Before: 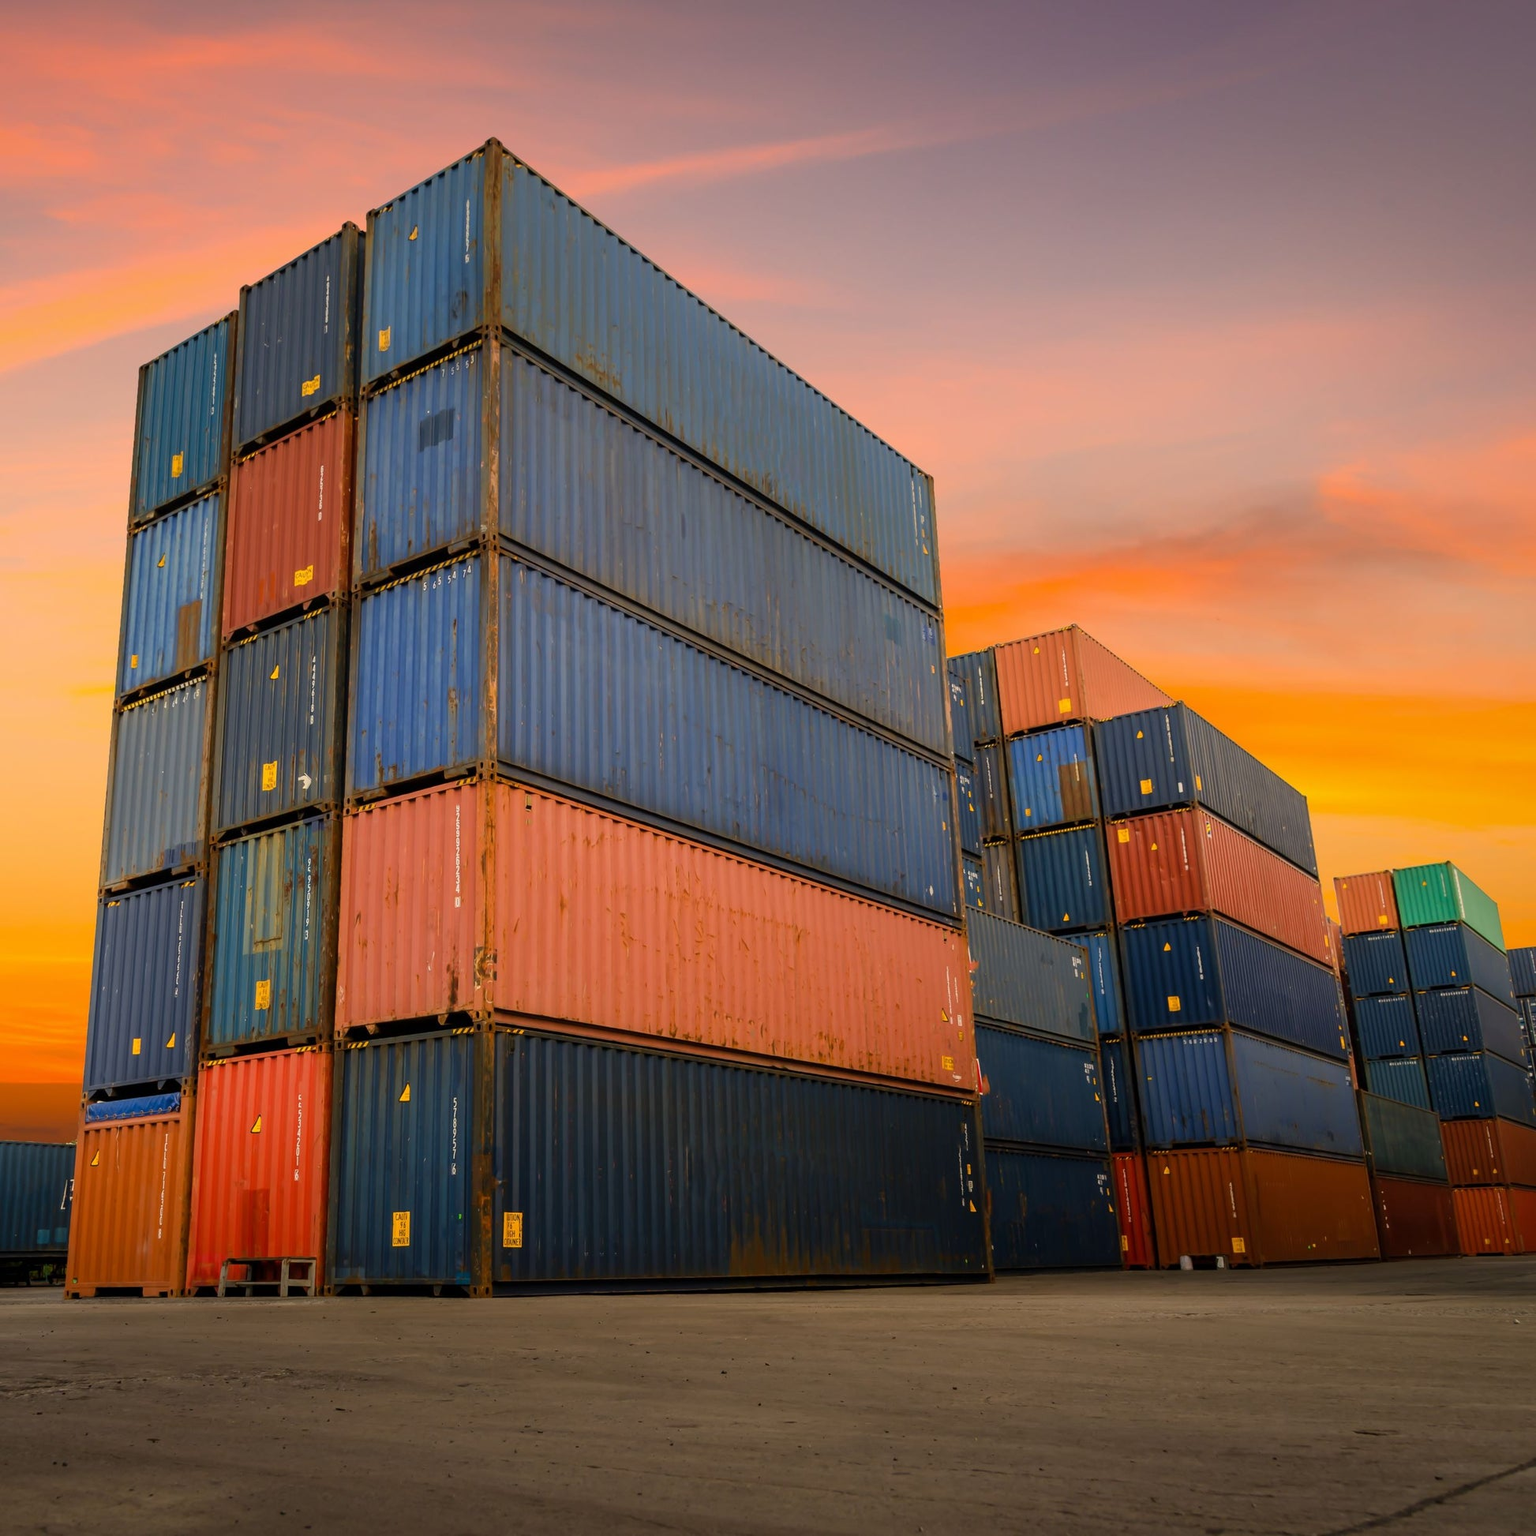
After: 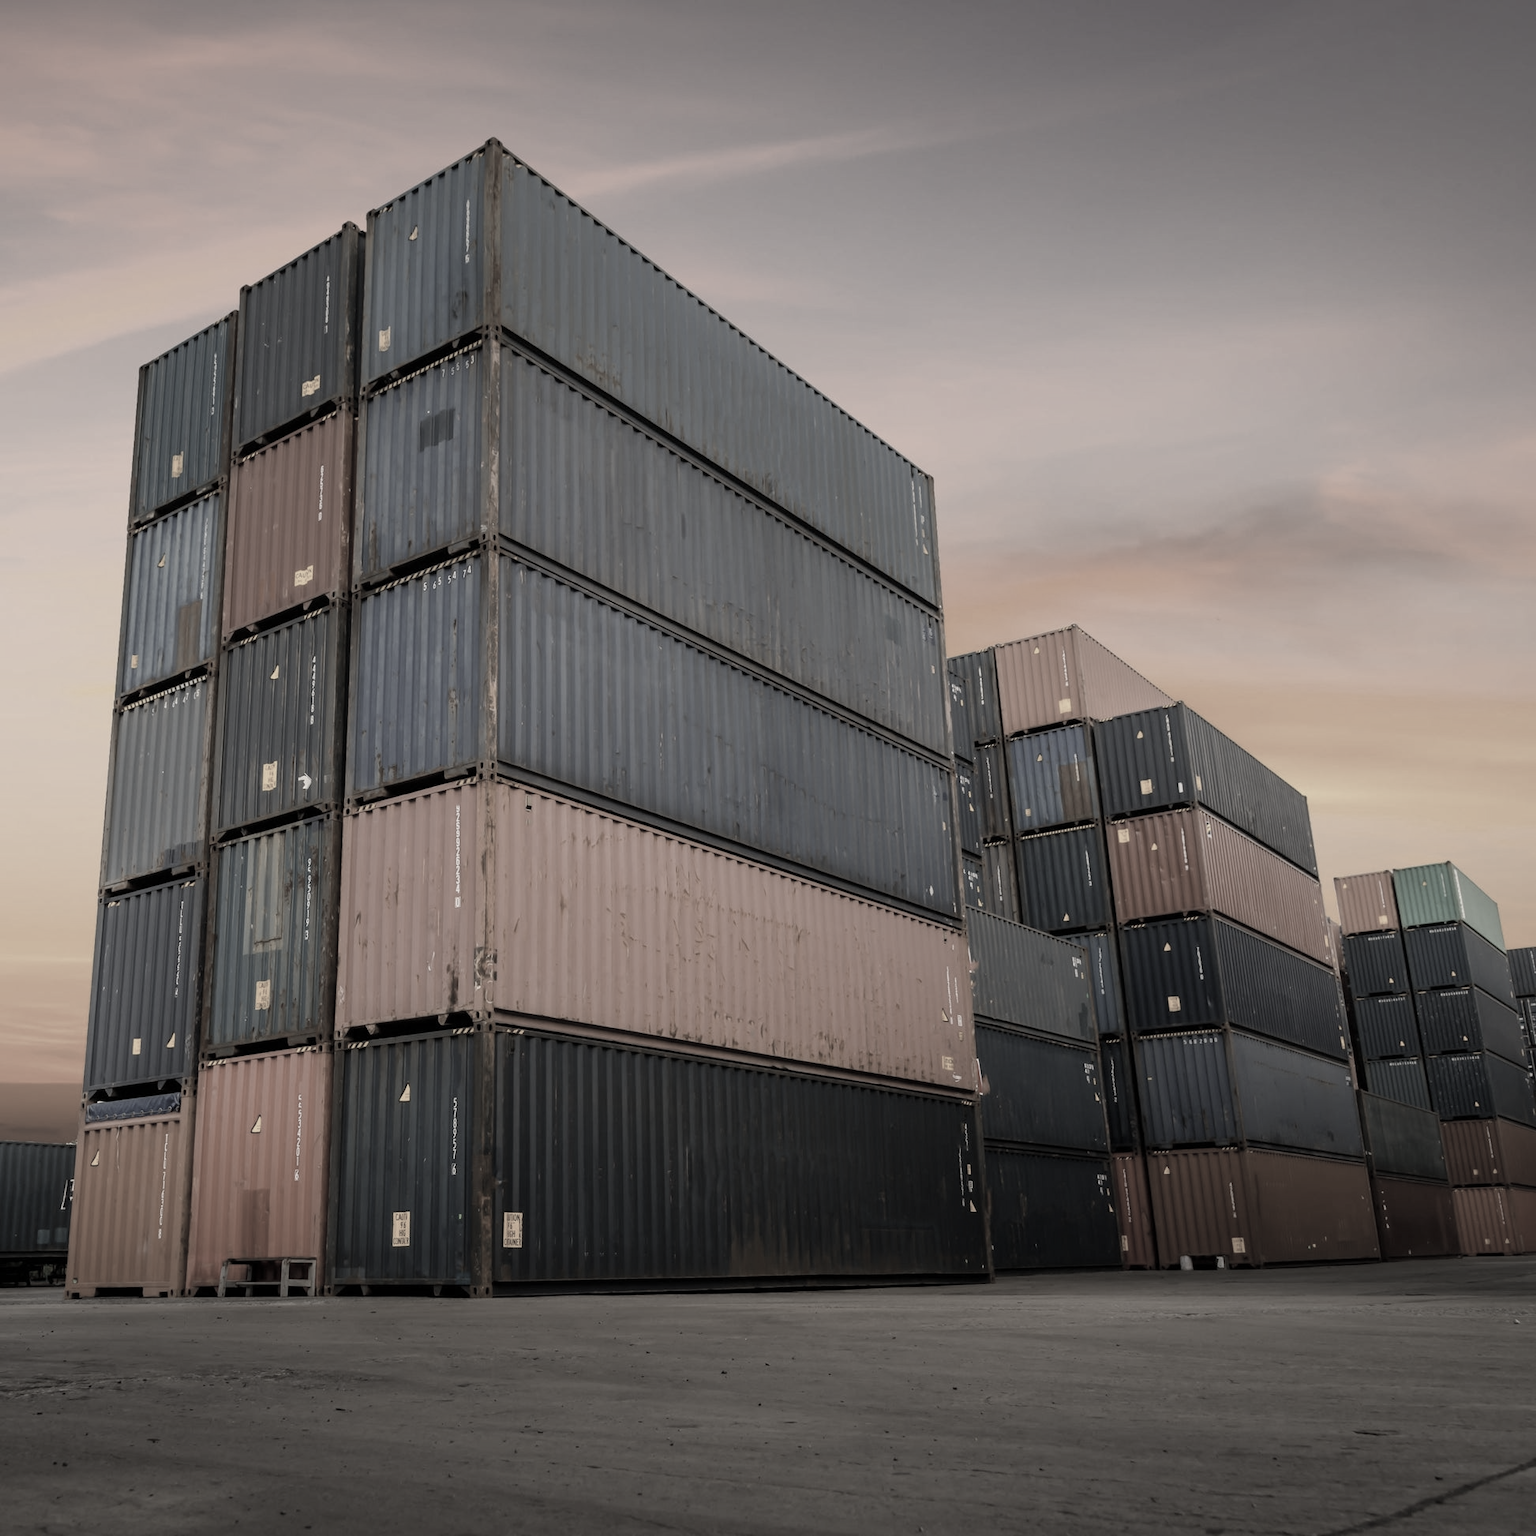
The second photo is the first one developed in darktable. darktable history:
color correction: highlights b* 0.02, saturation 0.166
